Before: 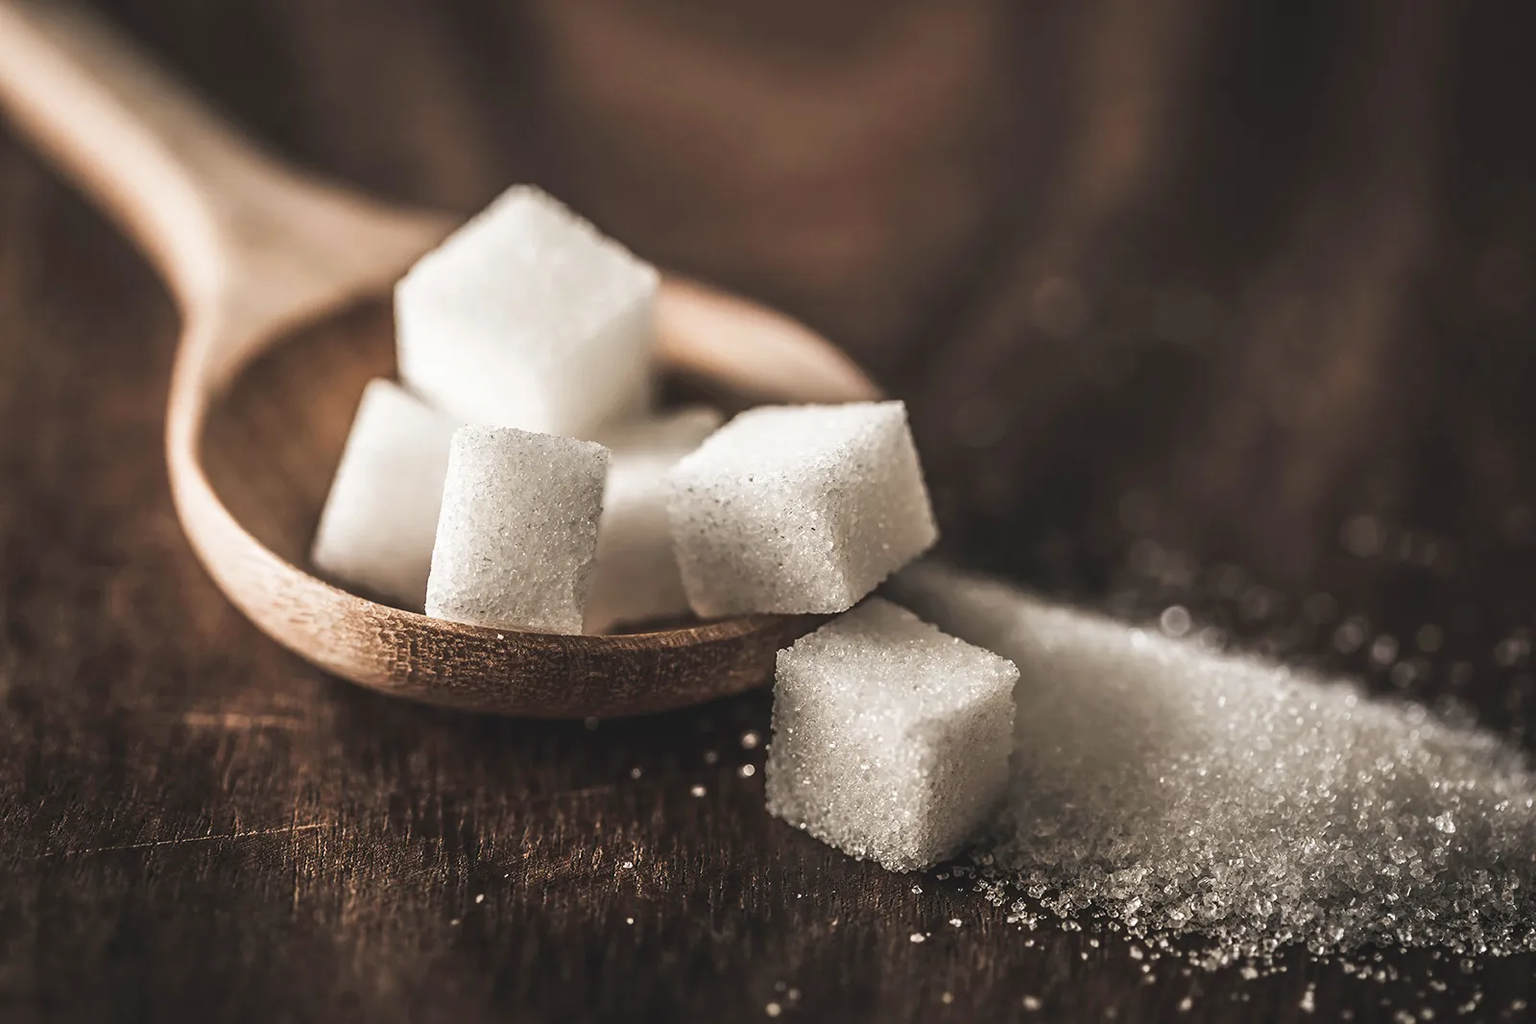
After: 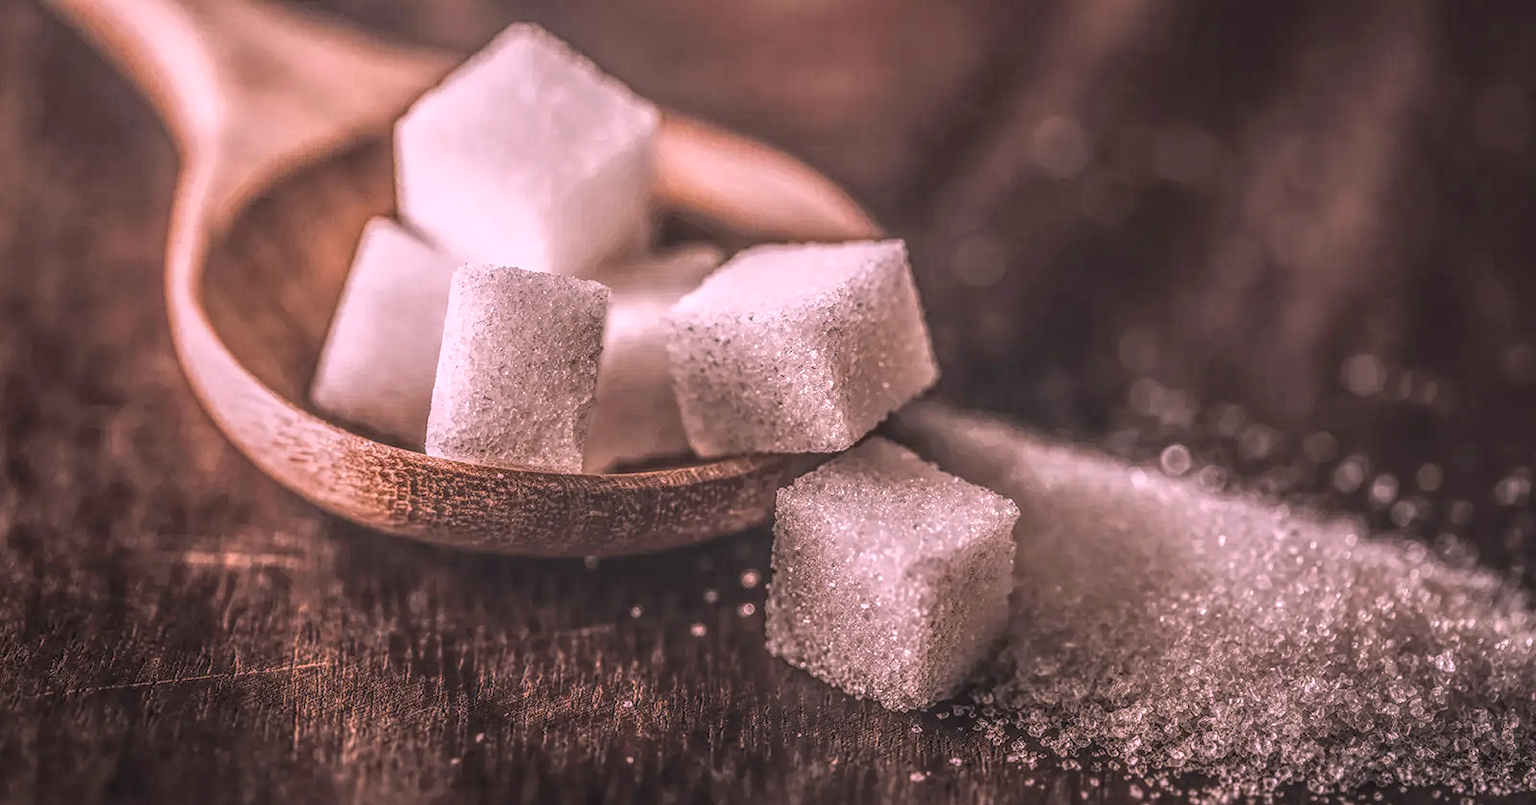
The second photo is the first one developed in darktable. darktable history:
local contrast: highlights 0%, shadows 0%, detail 200%, midtone range 0.25
white balance: red 1.188, blue 1.11
crop and rotate: top 15.774%, bottom 5.506%
